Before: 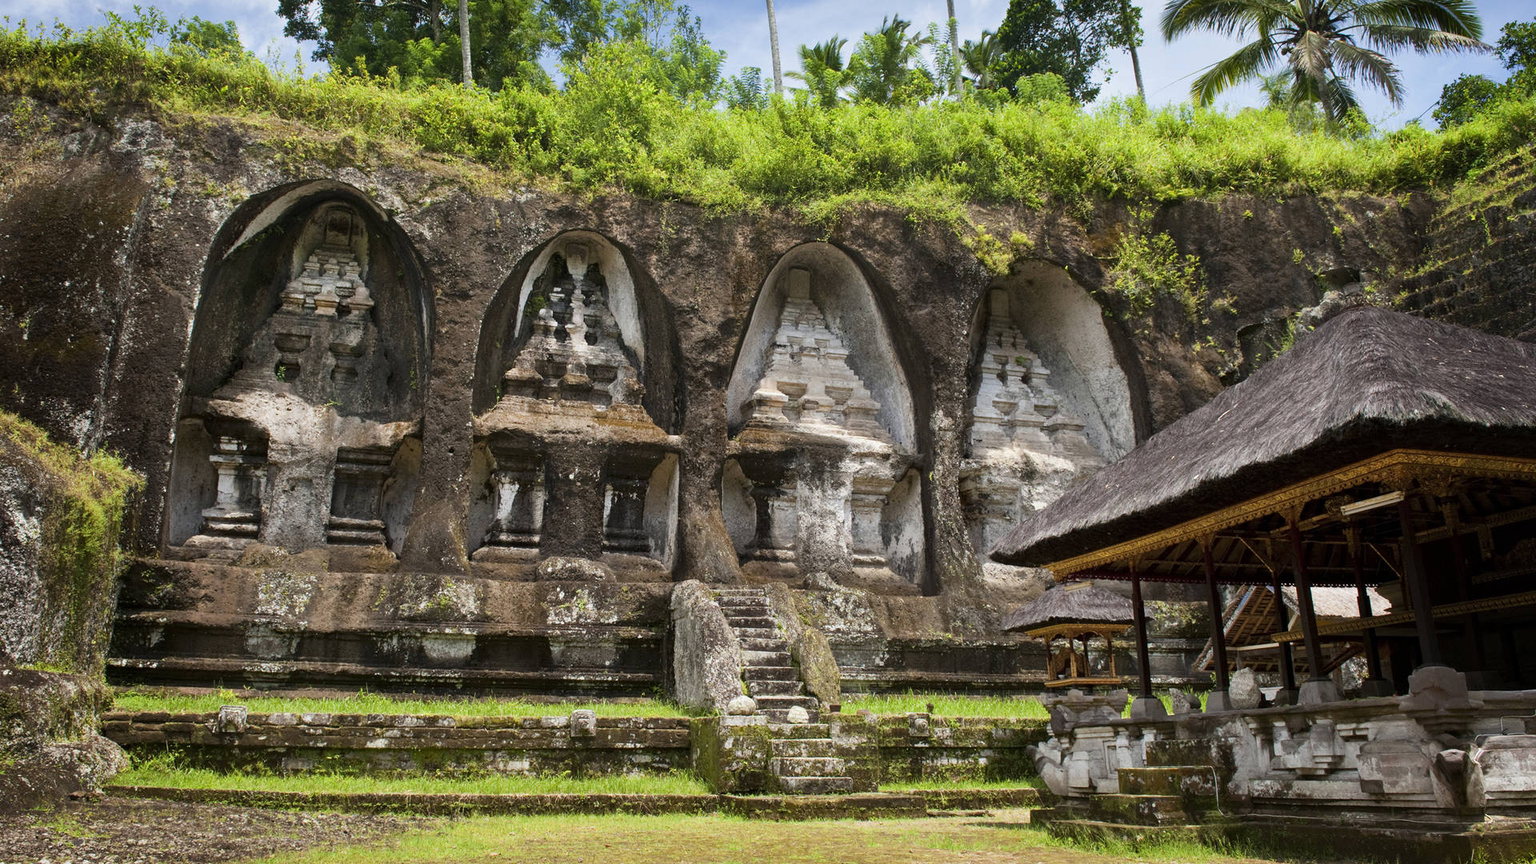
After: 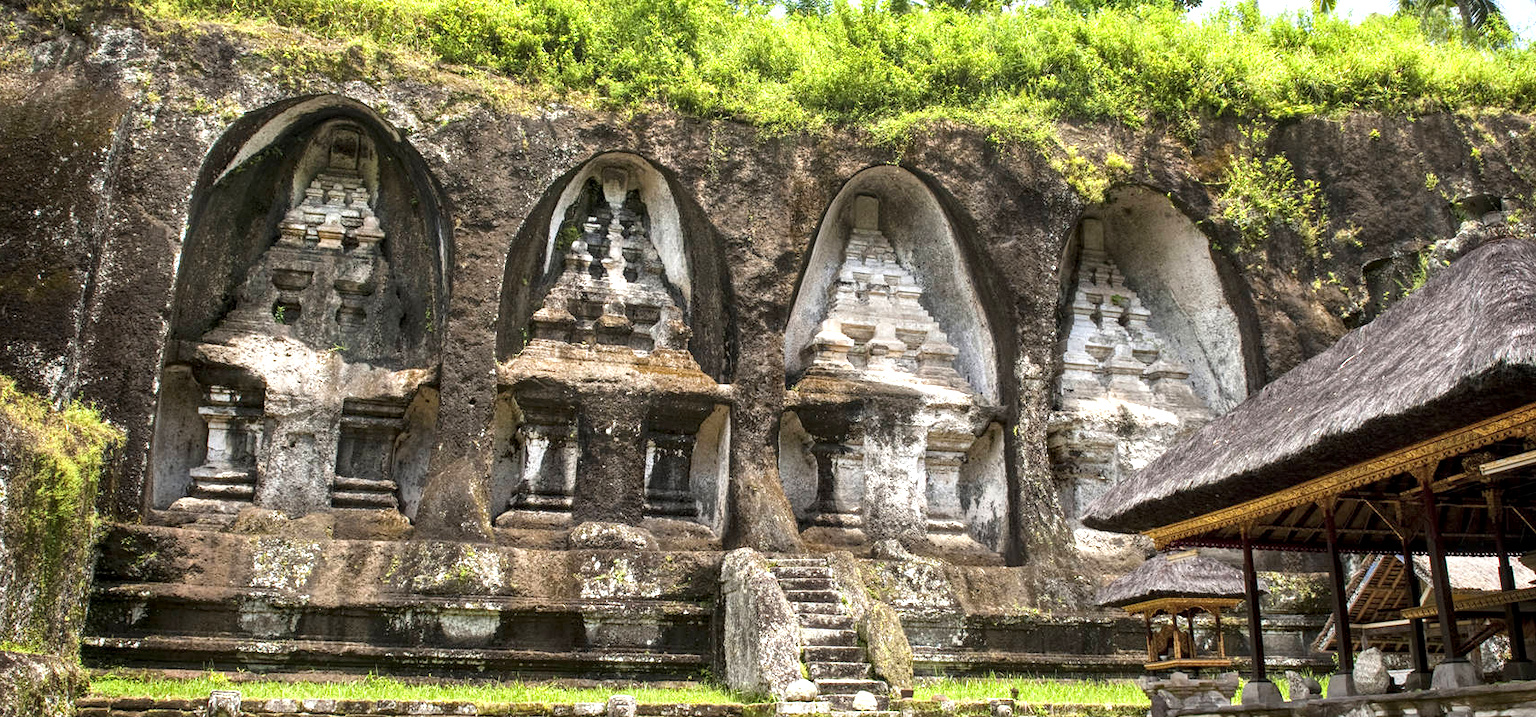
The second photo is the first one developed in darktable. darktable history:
crop and rotate: left 2.286%, top 11.28%, right 9.425%, bottom 15.354%
exposure: exposure 0.761 EV, compensate highlight preservation false
local contrast: detail 130%
